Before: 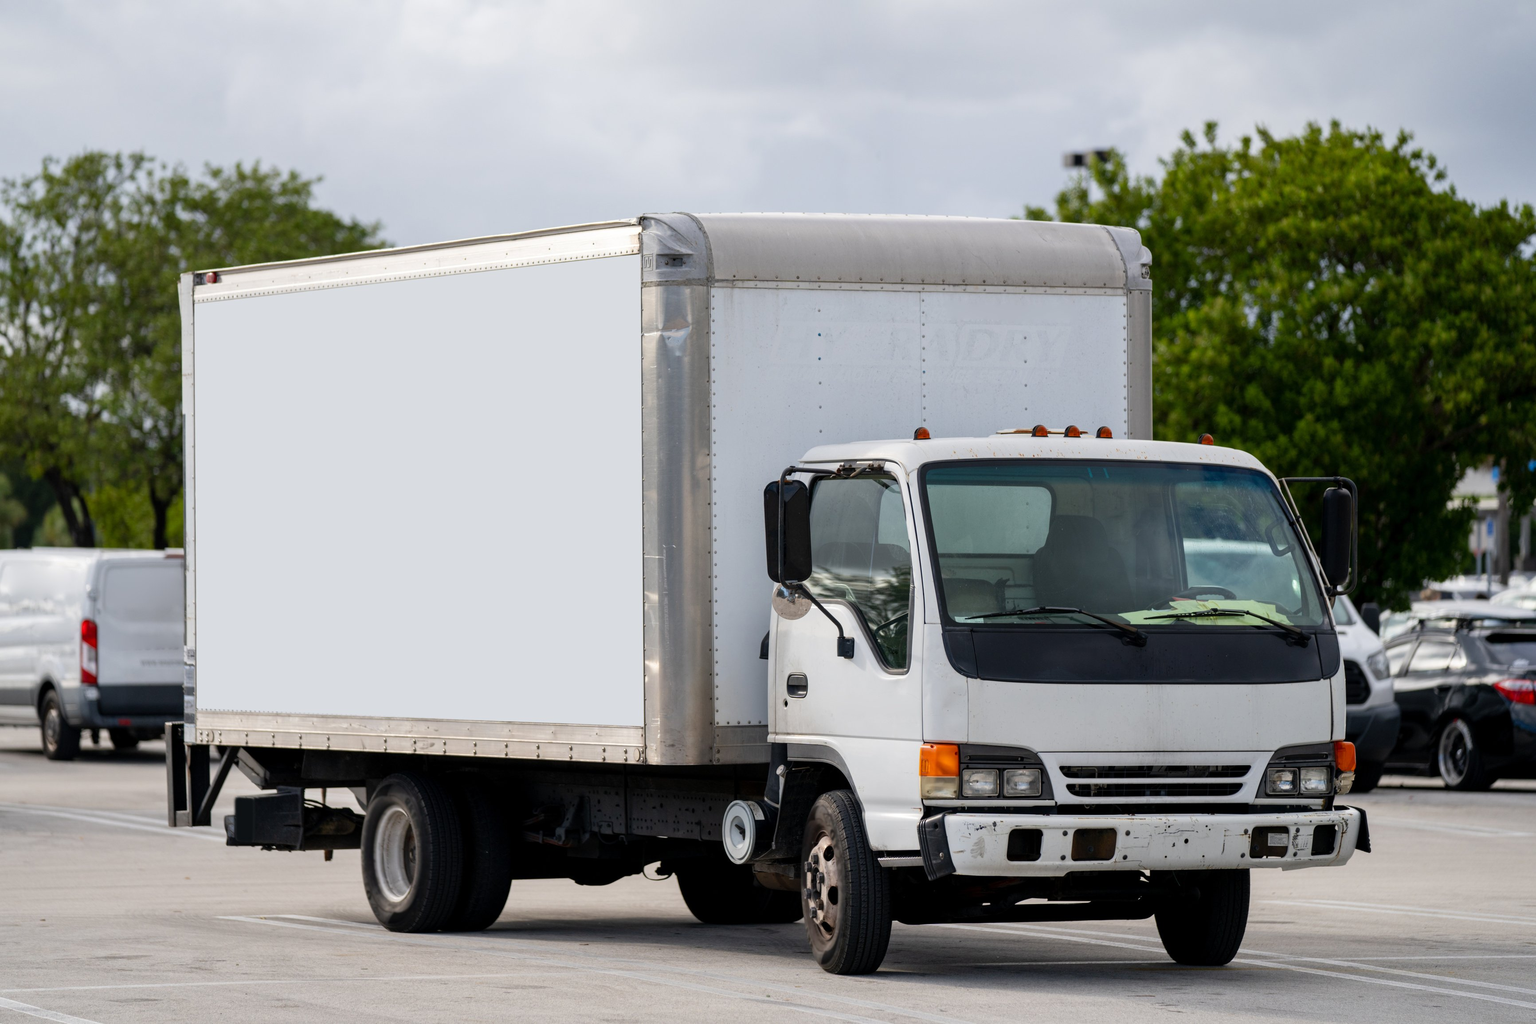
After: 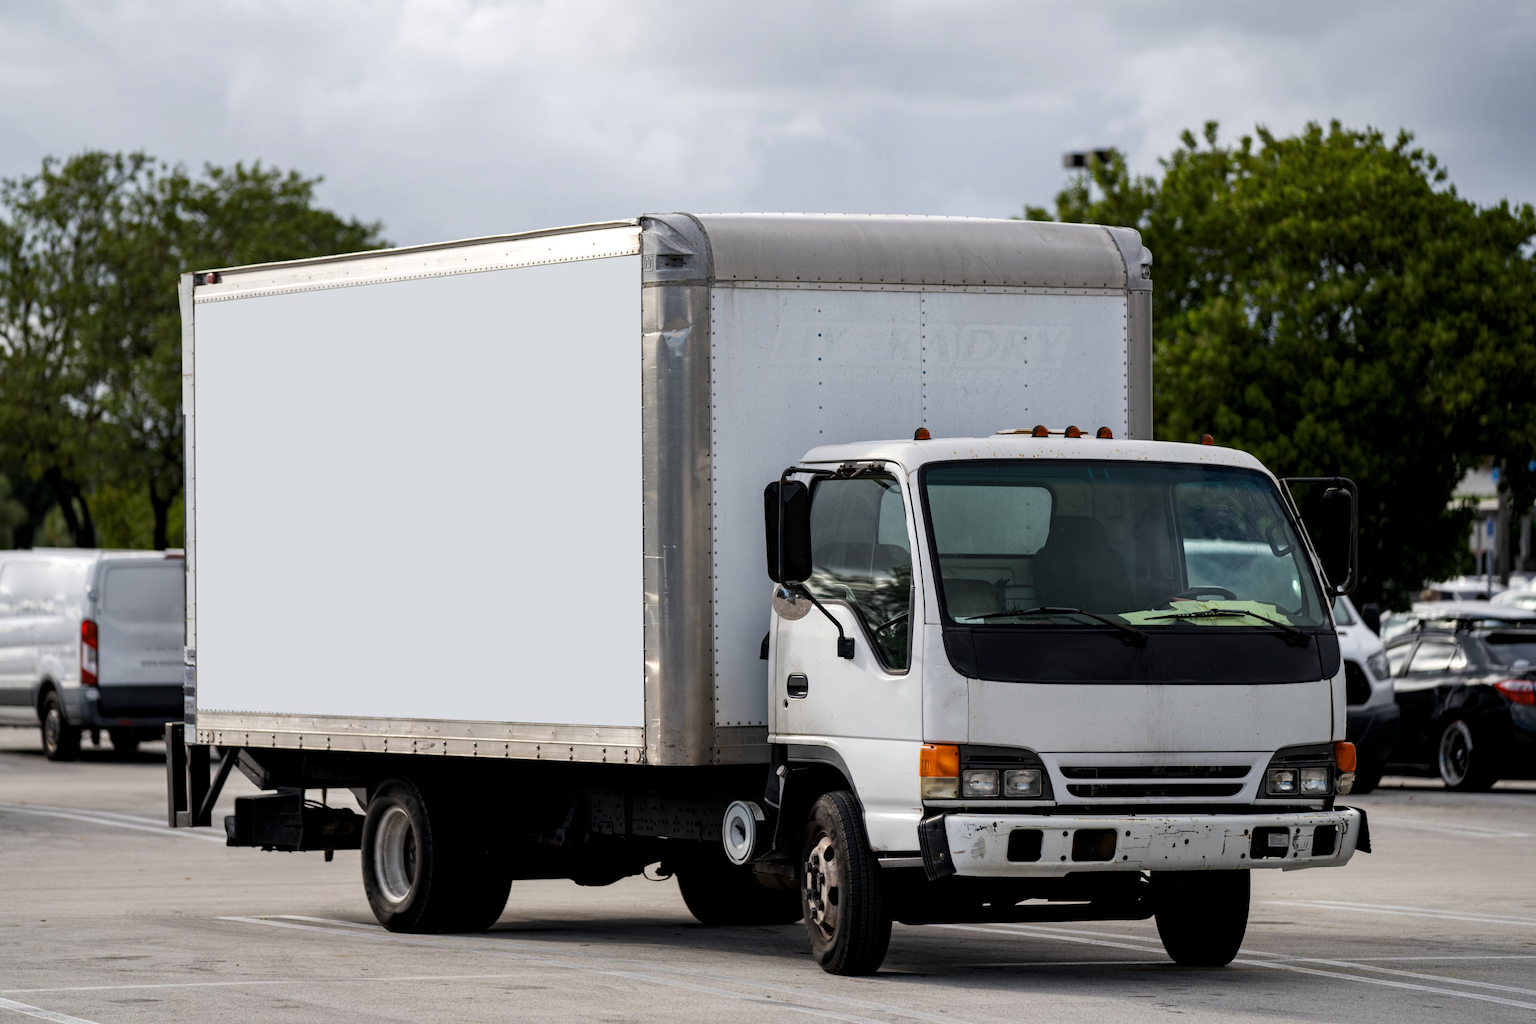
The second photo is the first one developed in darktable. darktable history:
haze removal: compatibility mode true, adaptive false
levels: levels [0.029, 0.545, 0.971]
